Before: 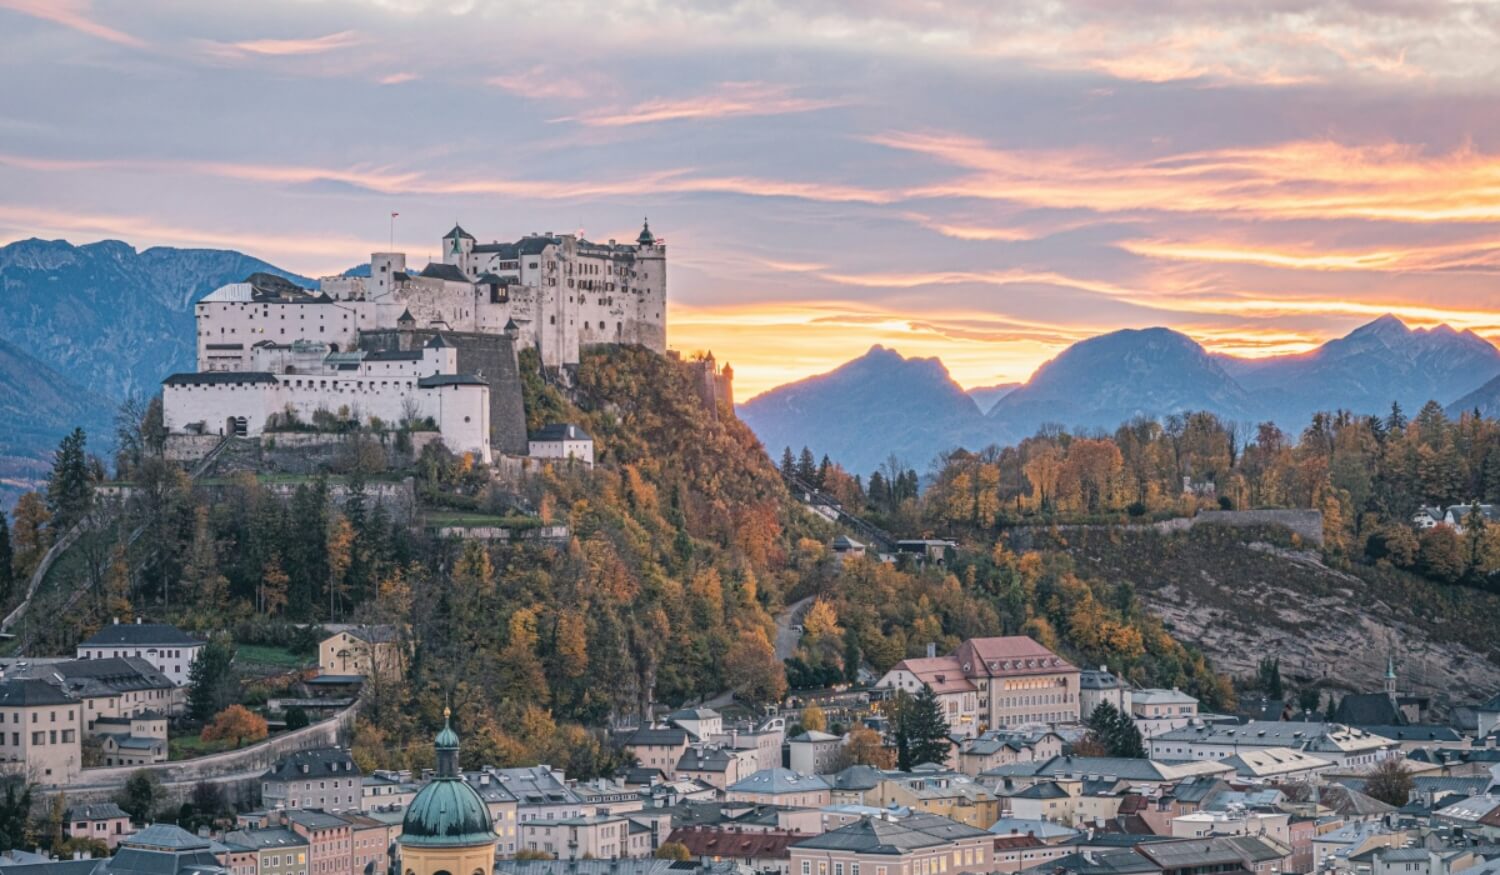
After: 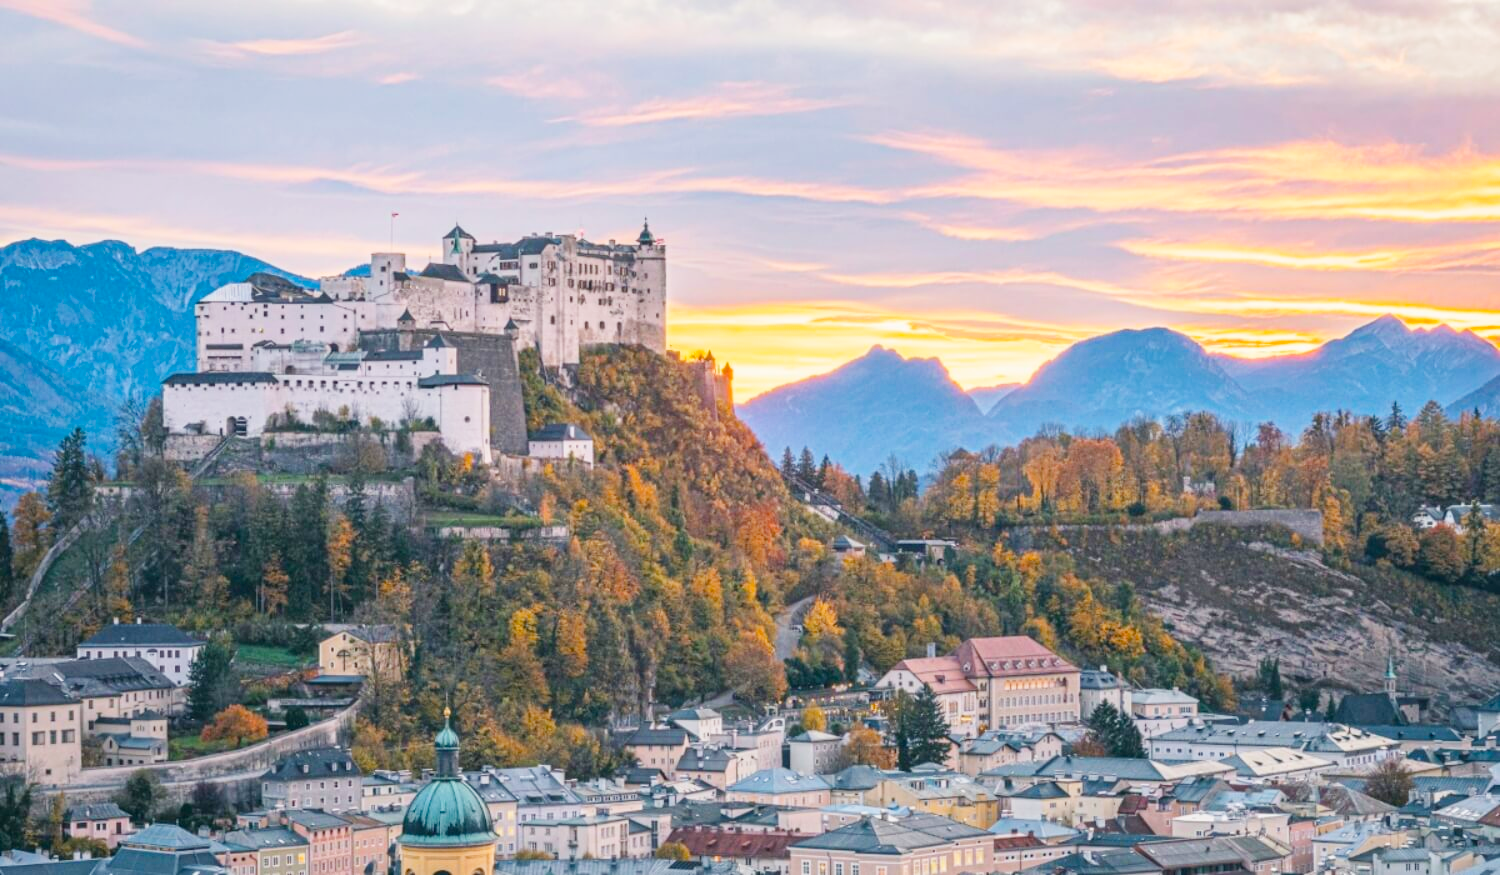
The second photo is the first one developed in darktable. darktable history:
base curve: curves: ch0 [(0, 0) (0.204, 0.334) (0.55, 0.733) (1, 1)], preserve colors none
color balance rgb: linear chroma grading › global chroma 15%, perceptual saturation grading › global saturation 30%
